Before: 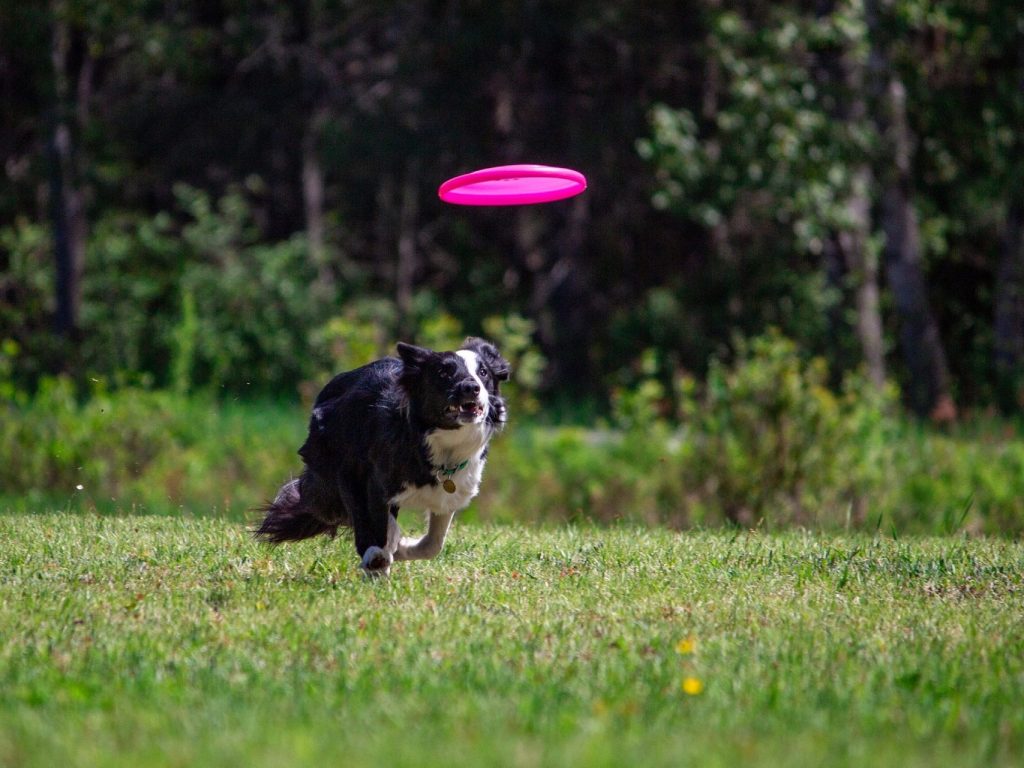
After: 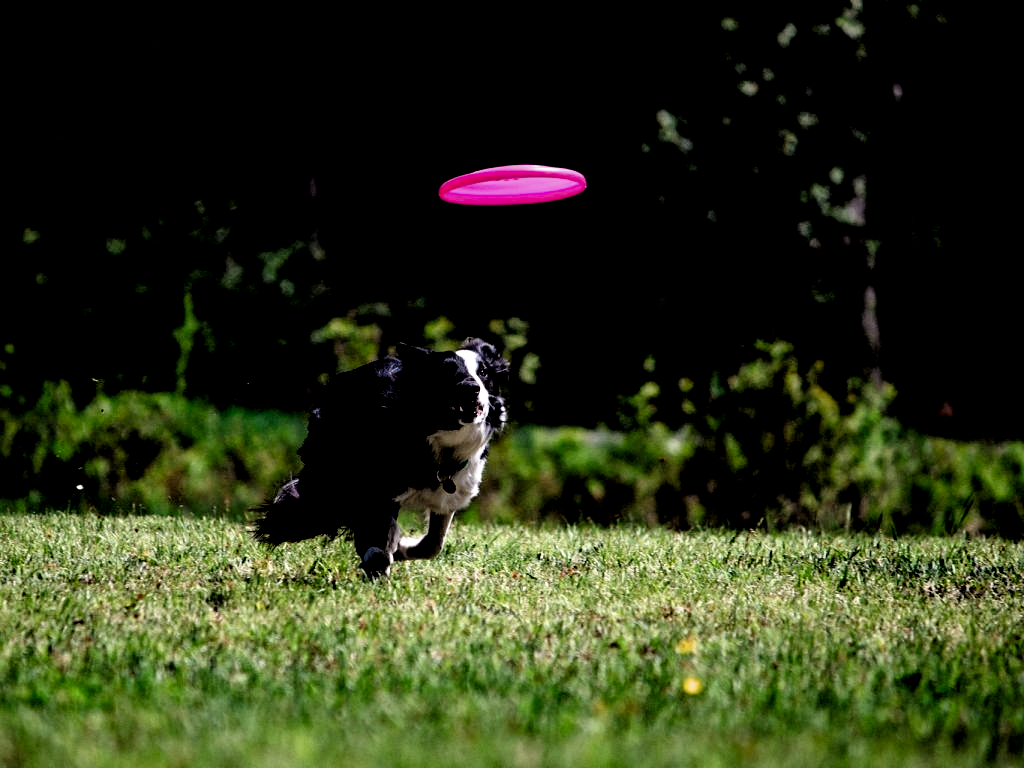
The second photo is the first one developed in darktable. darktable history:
filmic rgb: black relative exposure -1.14 EV, white relative exposure 2.09 EV, hardness 1.49, contrast 2.242, iterations of high-quality reconstruction 0
contrast brightness saturation: brightness -0.215, saturation 0.081
exposure: black level correction 0.002, exposure -0.099 EV, compensate highlight preservation false
